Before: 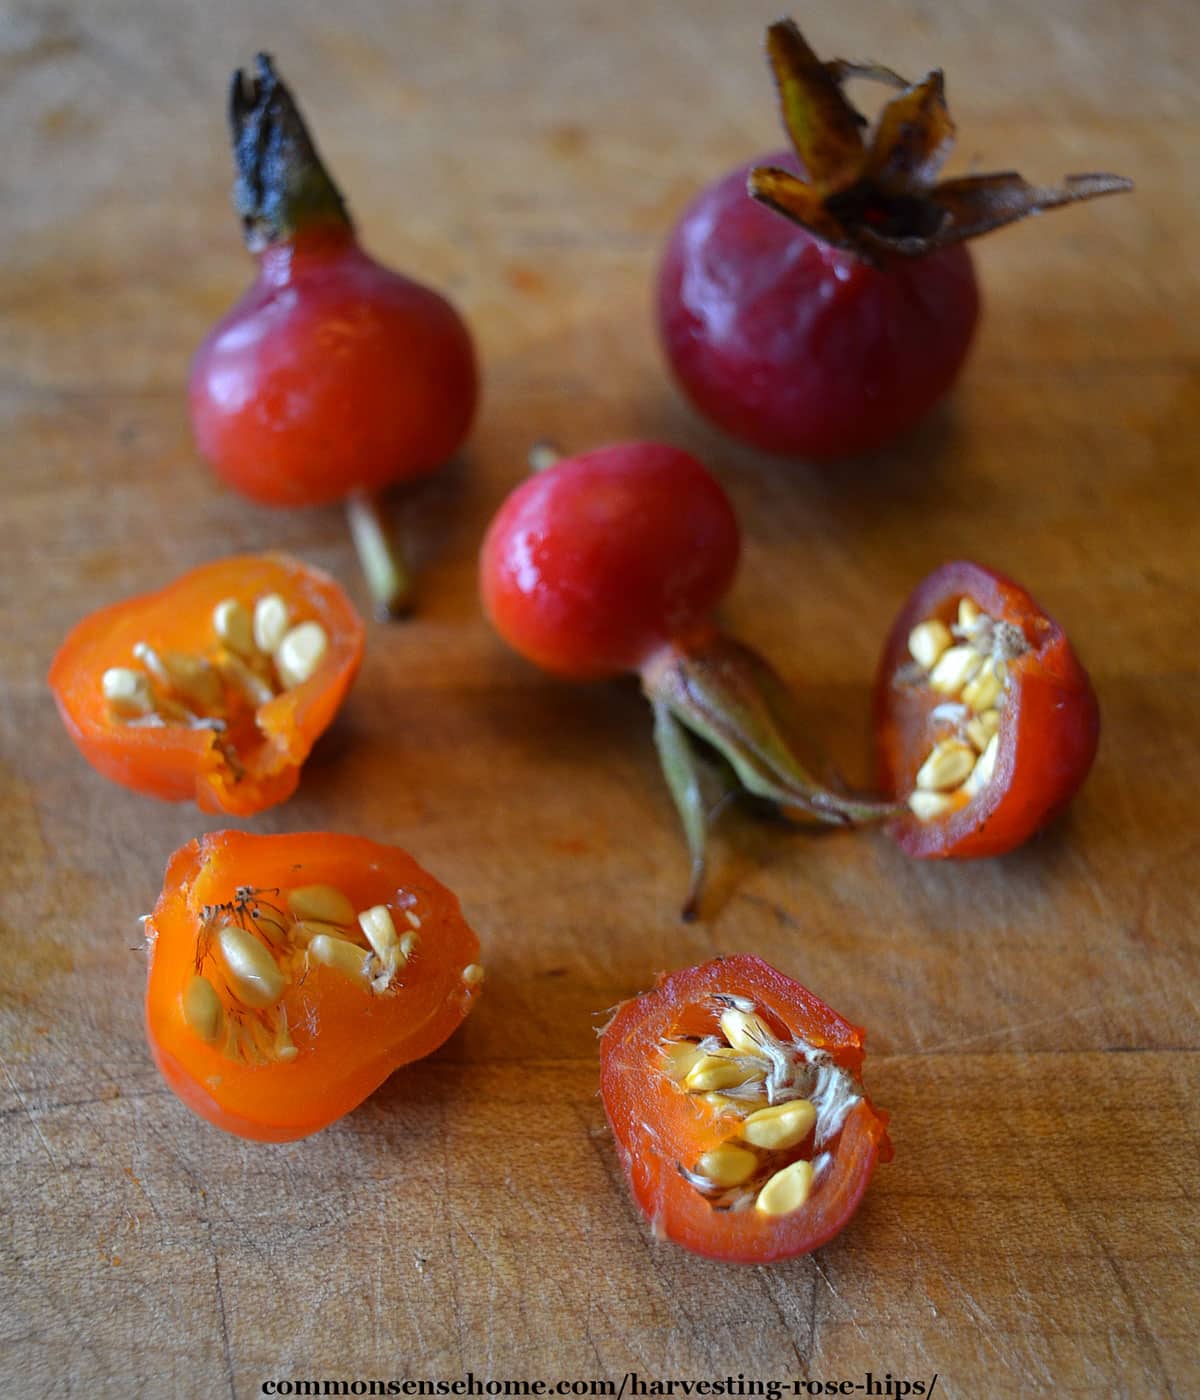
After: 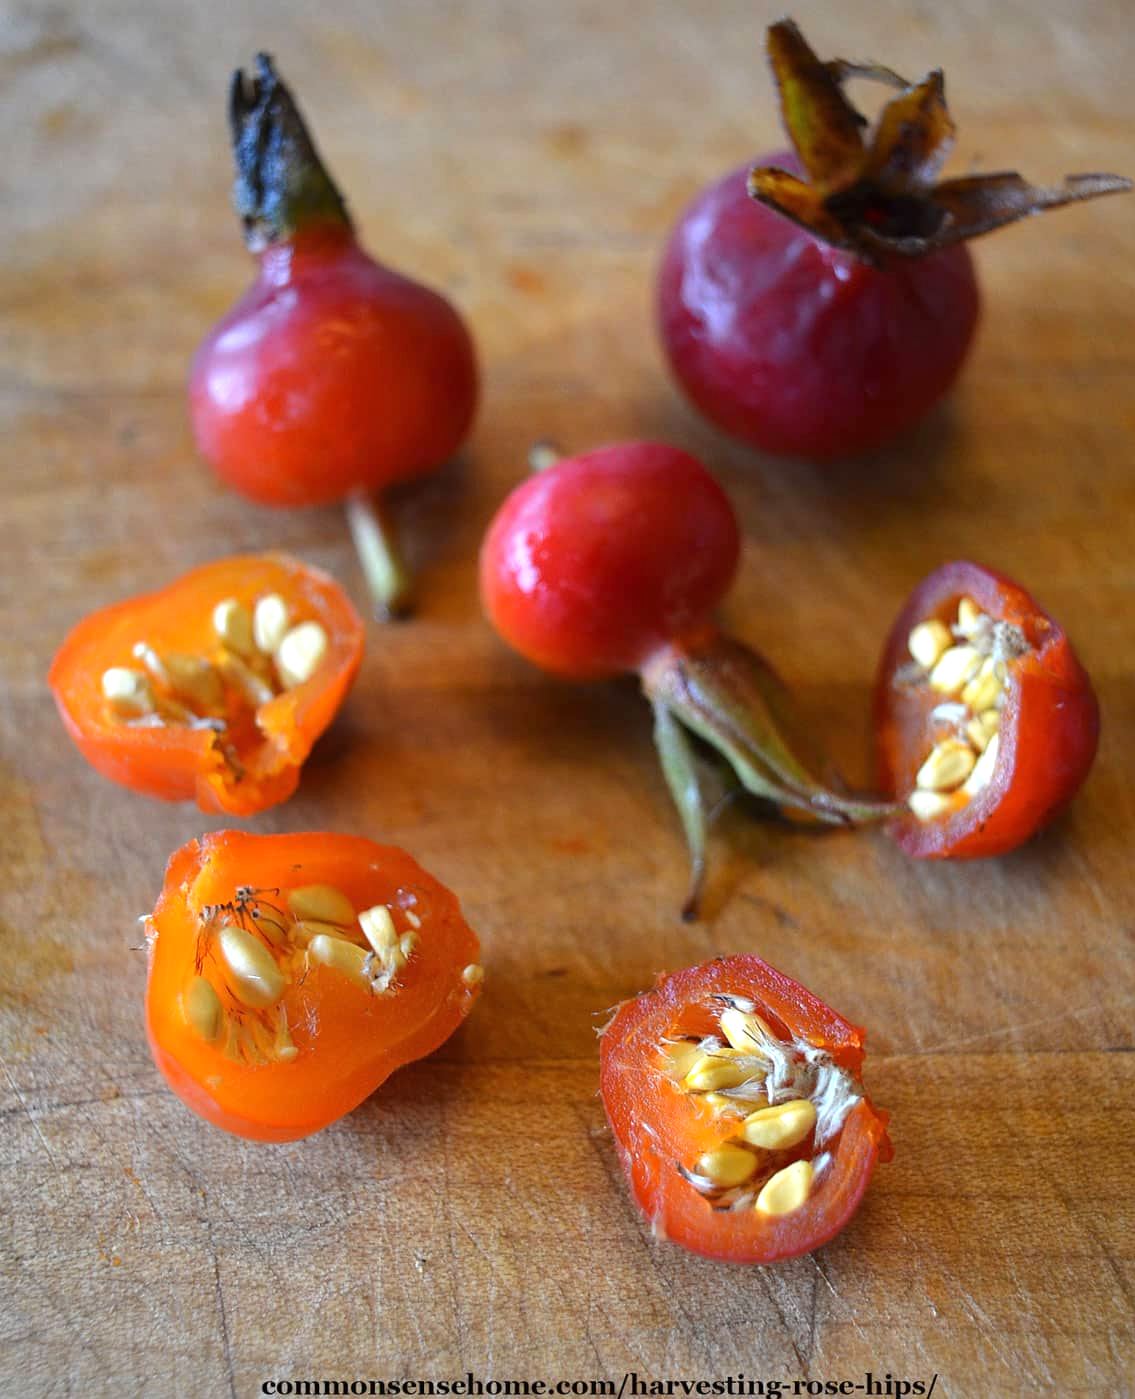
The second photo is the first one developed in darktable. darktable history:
exposure: black level correction 0, exposure 0.499 EV, compensate highlight preservation false
crop and rotate: left 0%, right 5.388%
